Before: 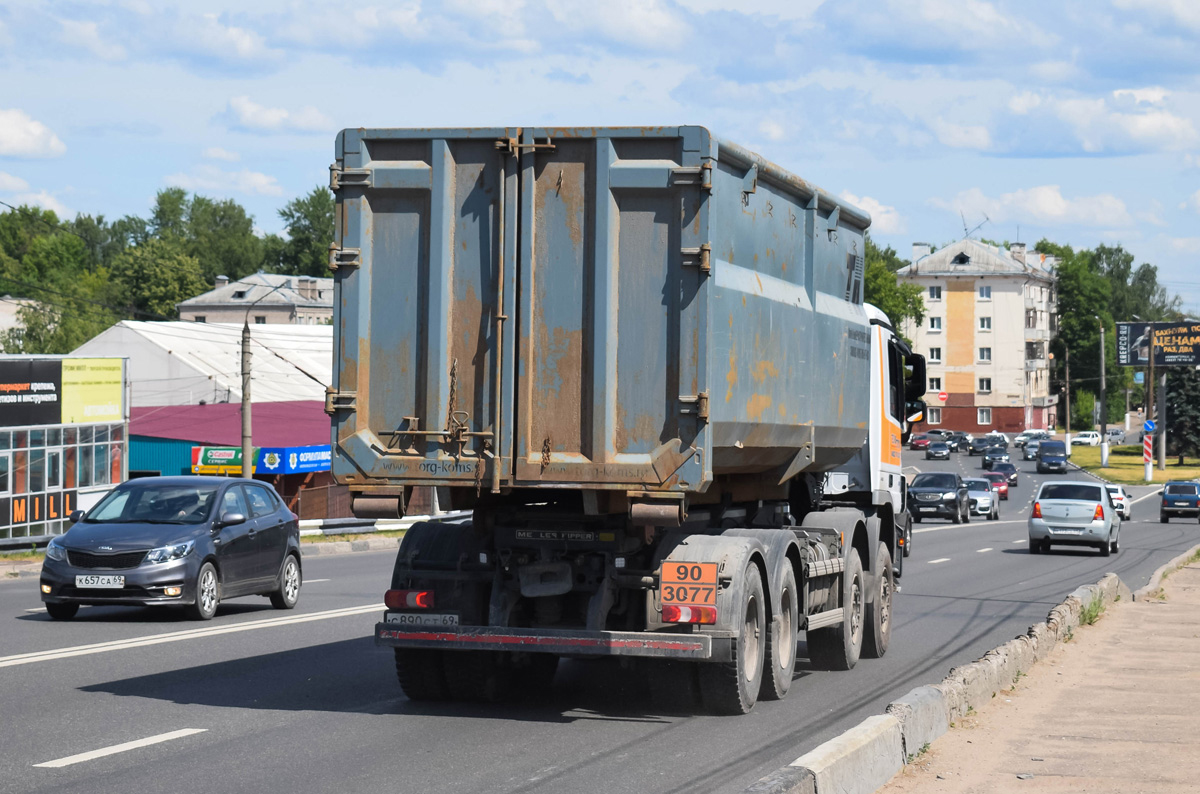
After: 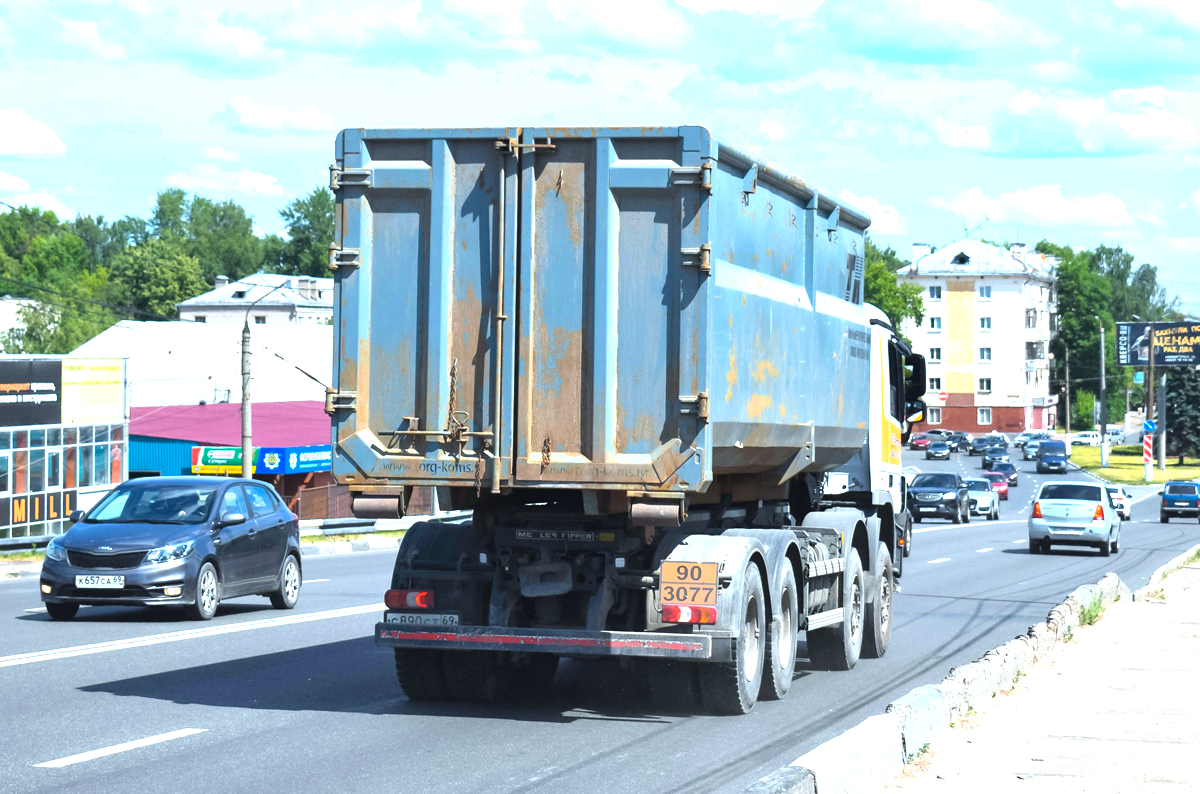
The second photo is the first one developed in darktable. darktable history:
color calibration: output colorfulness [0, 0.315, 0, 0], illuminant F (fluorescent), F source F9 (Cool White Deluxe 4150 K) – high CRI, x 0.374, y 0.373, temperature 4151.77 K
exposure: black level correction 0, exposure 1.096 EV, compensate highlight preservation false
